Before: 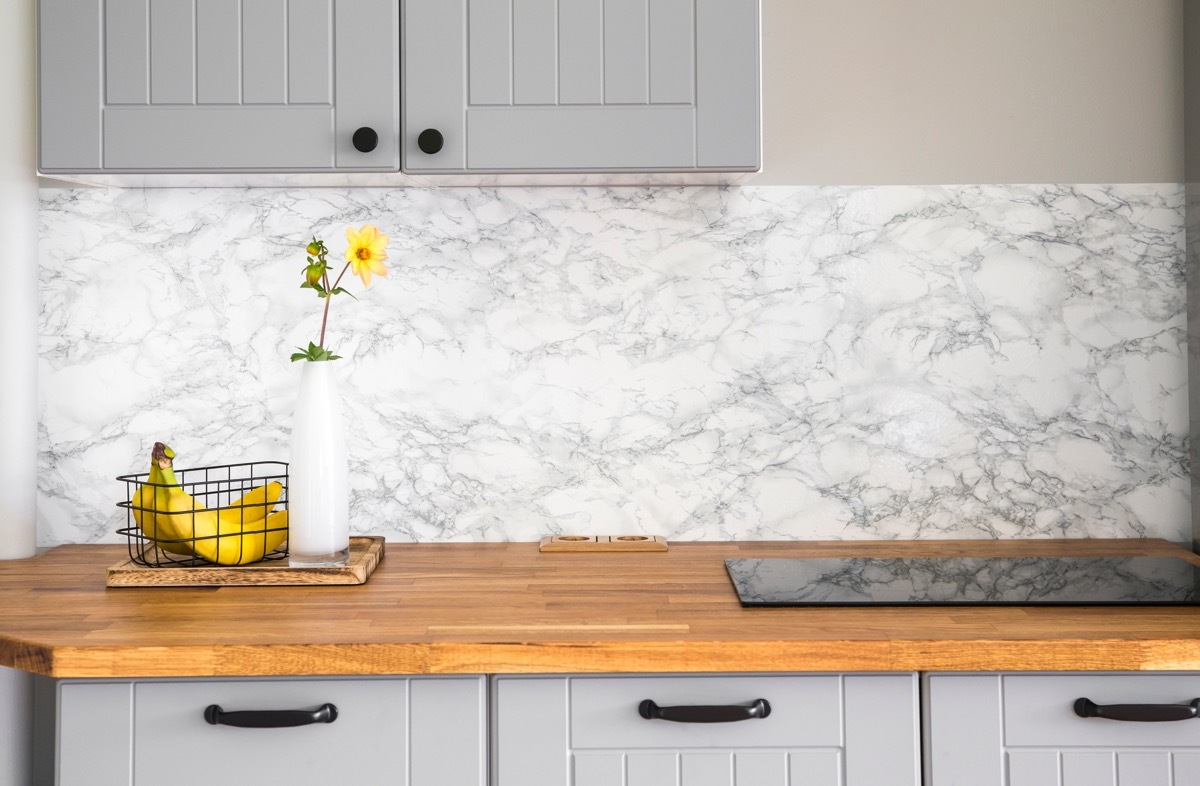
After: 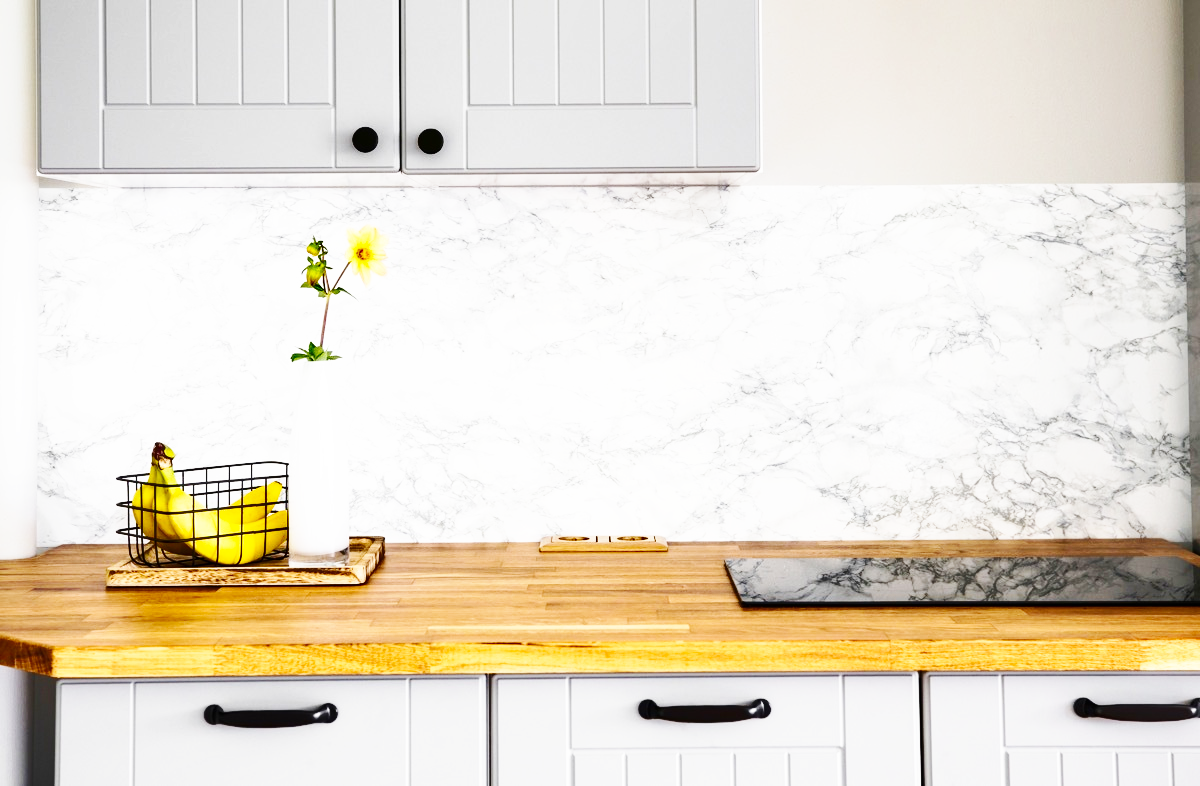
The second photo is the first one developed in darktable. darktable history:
shadows and highlights: shadows 59.78, soften with gaussian
base curve: curves: ch0 [(0, 0) (0.007, 0.004) (0.027, 0.03) (0.046, 0.07) (0.207, 0.54) (0.442, 0.872) (0.673, 0.972) (1, 1)], preserve colors none
